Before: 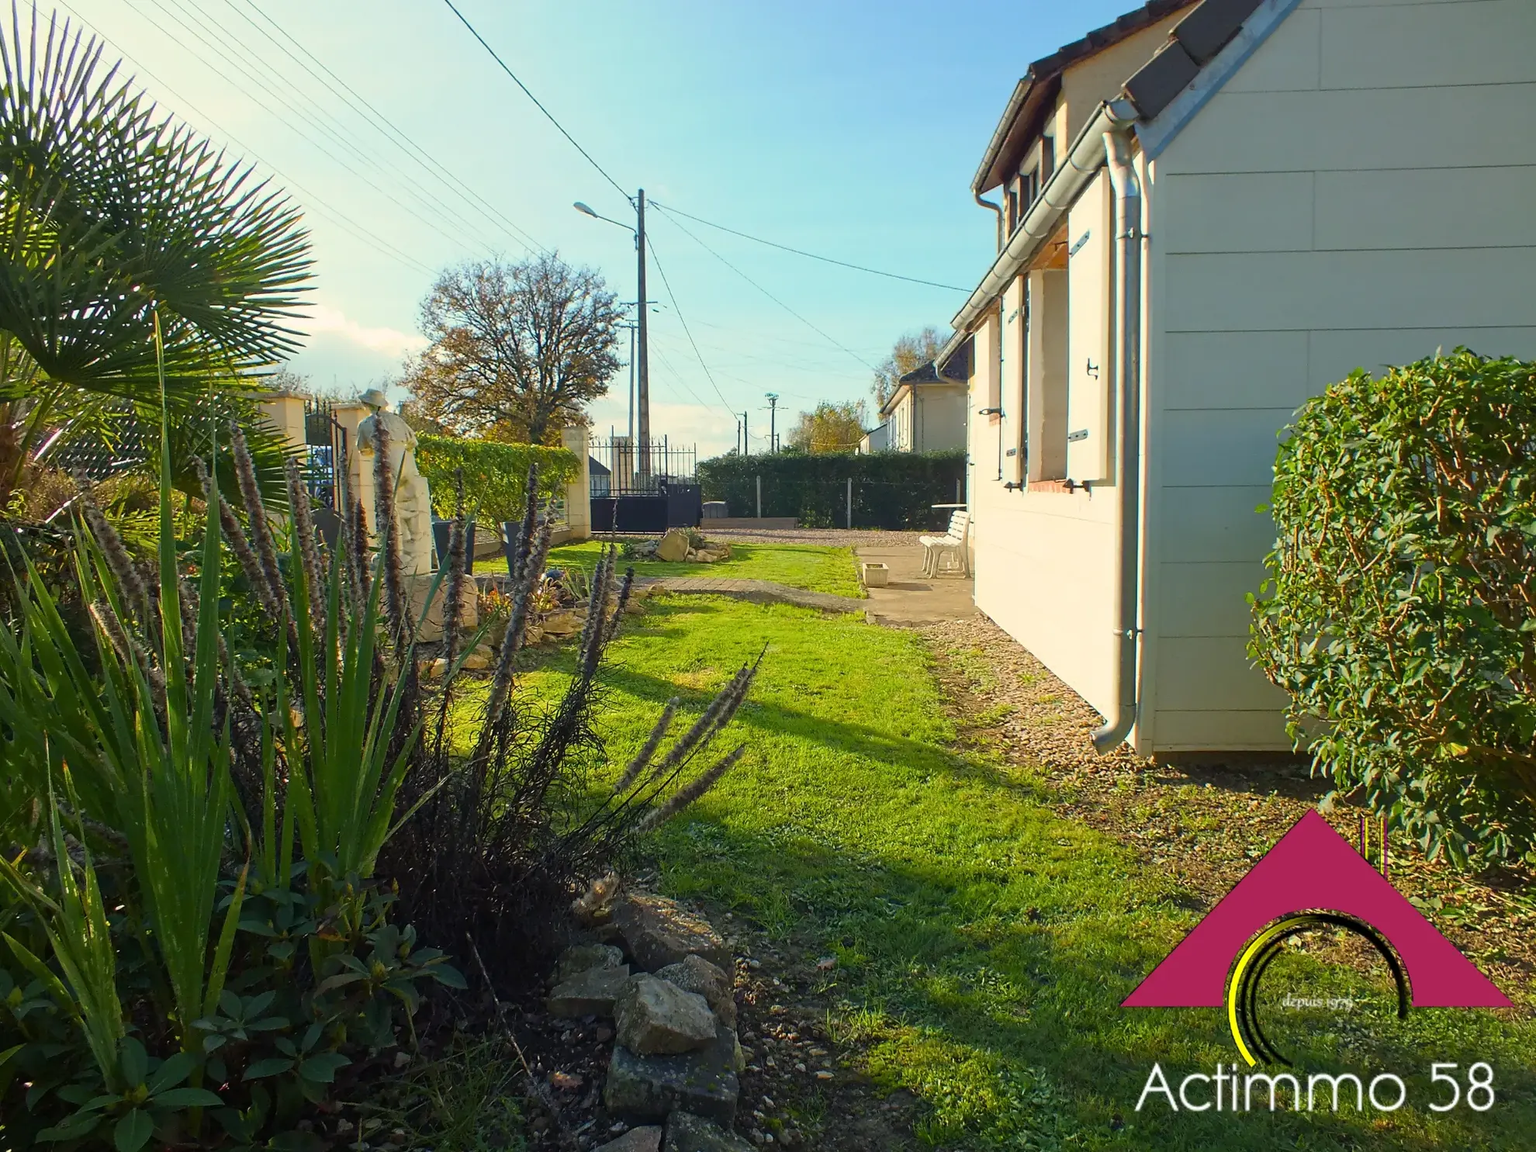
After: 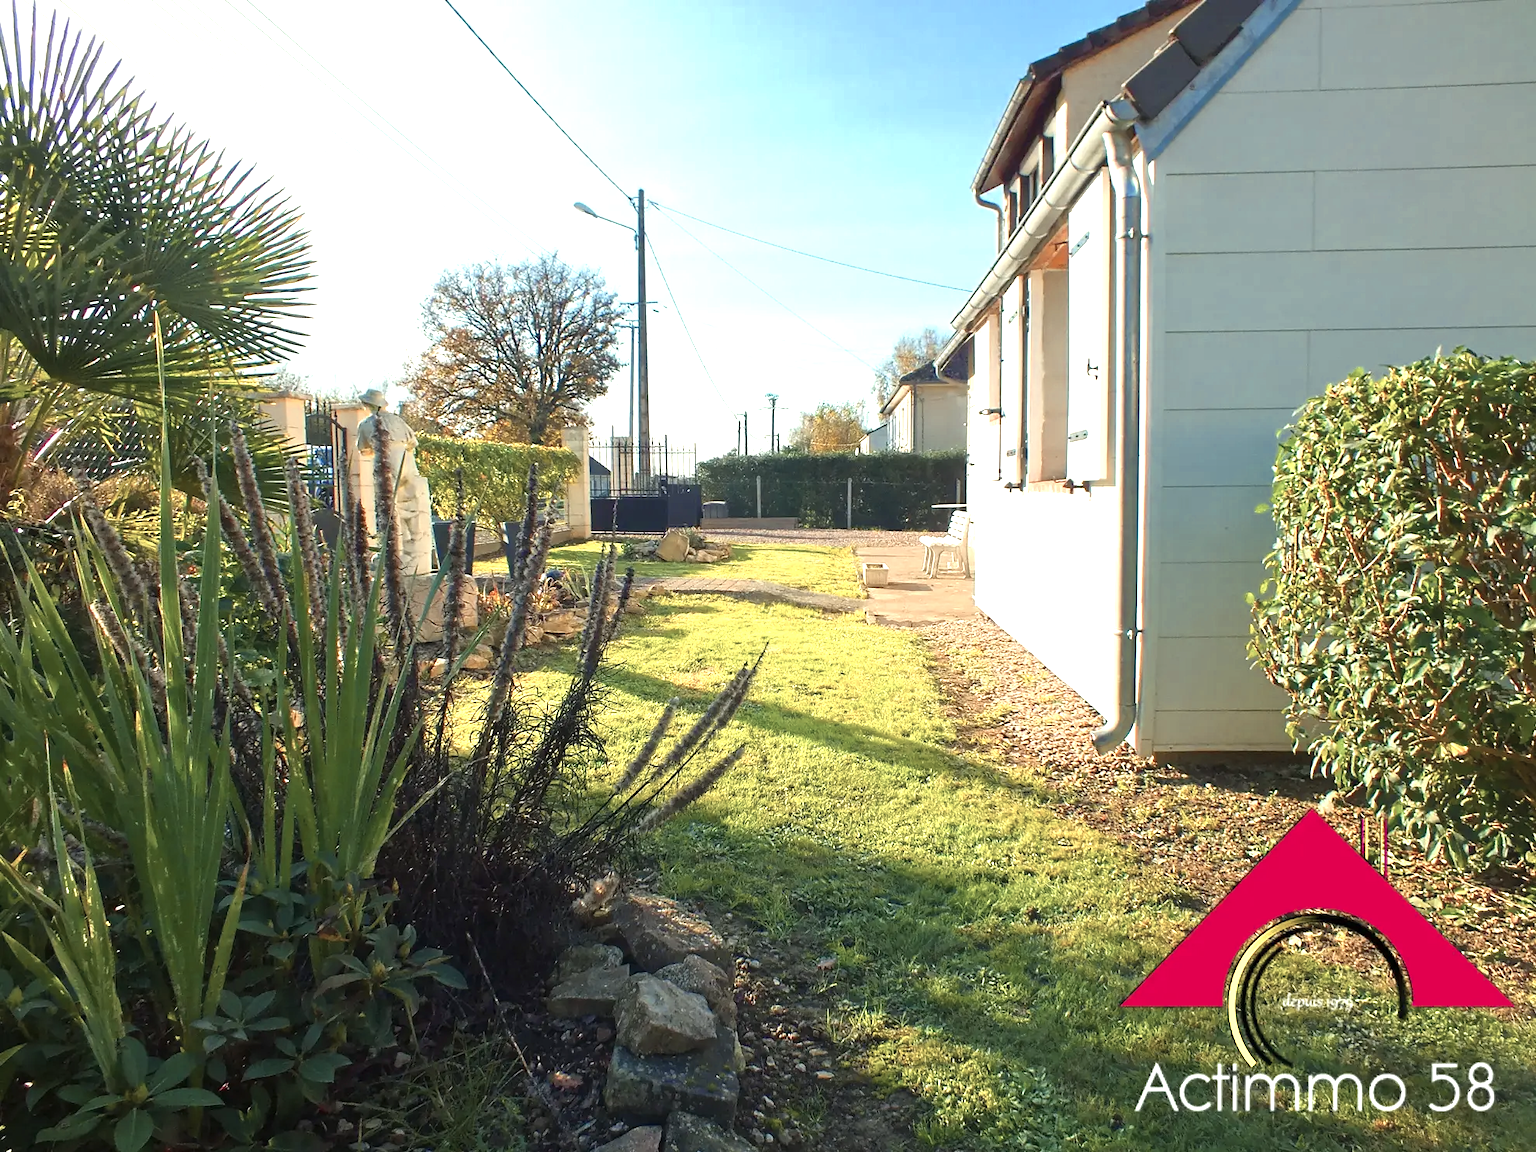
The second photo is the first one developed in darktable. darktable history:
exposure: black level correction 0, exposure 0.702 EV, compensate highlight preservation false
color zones: curves: ch0 [(0, 0.473) (0.001, 0.473) (0.226, 0.548) (0.4, 0.589) (0.525, 0.54) (0.728, 0.403) (0.999, 0.473) (1, 0.473)]; ch1 [(0, 0.619) (0.001, 0.619) (0.234, 0.388) (0.4, 0.372) (0.528, 0.422) (0.732, 0.53) (0.999, 0.619) (1, 0.619)]; ch2 [(0, 0.547) (0.001, 0.547) (0.226, 0.45) (0.4, 0.525) (0.525, 0.585) (0.8, 0.511) (0.999, 0.547) (1, 0.547)]
